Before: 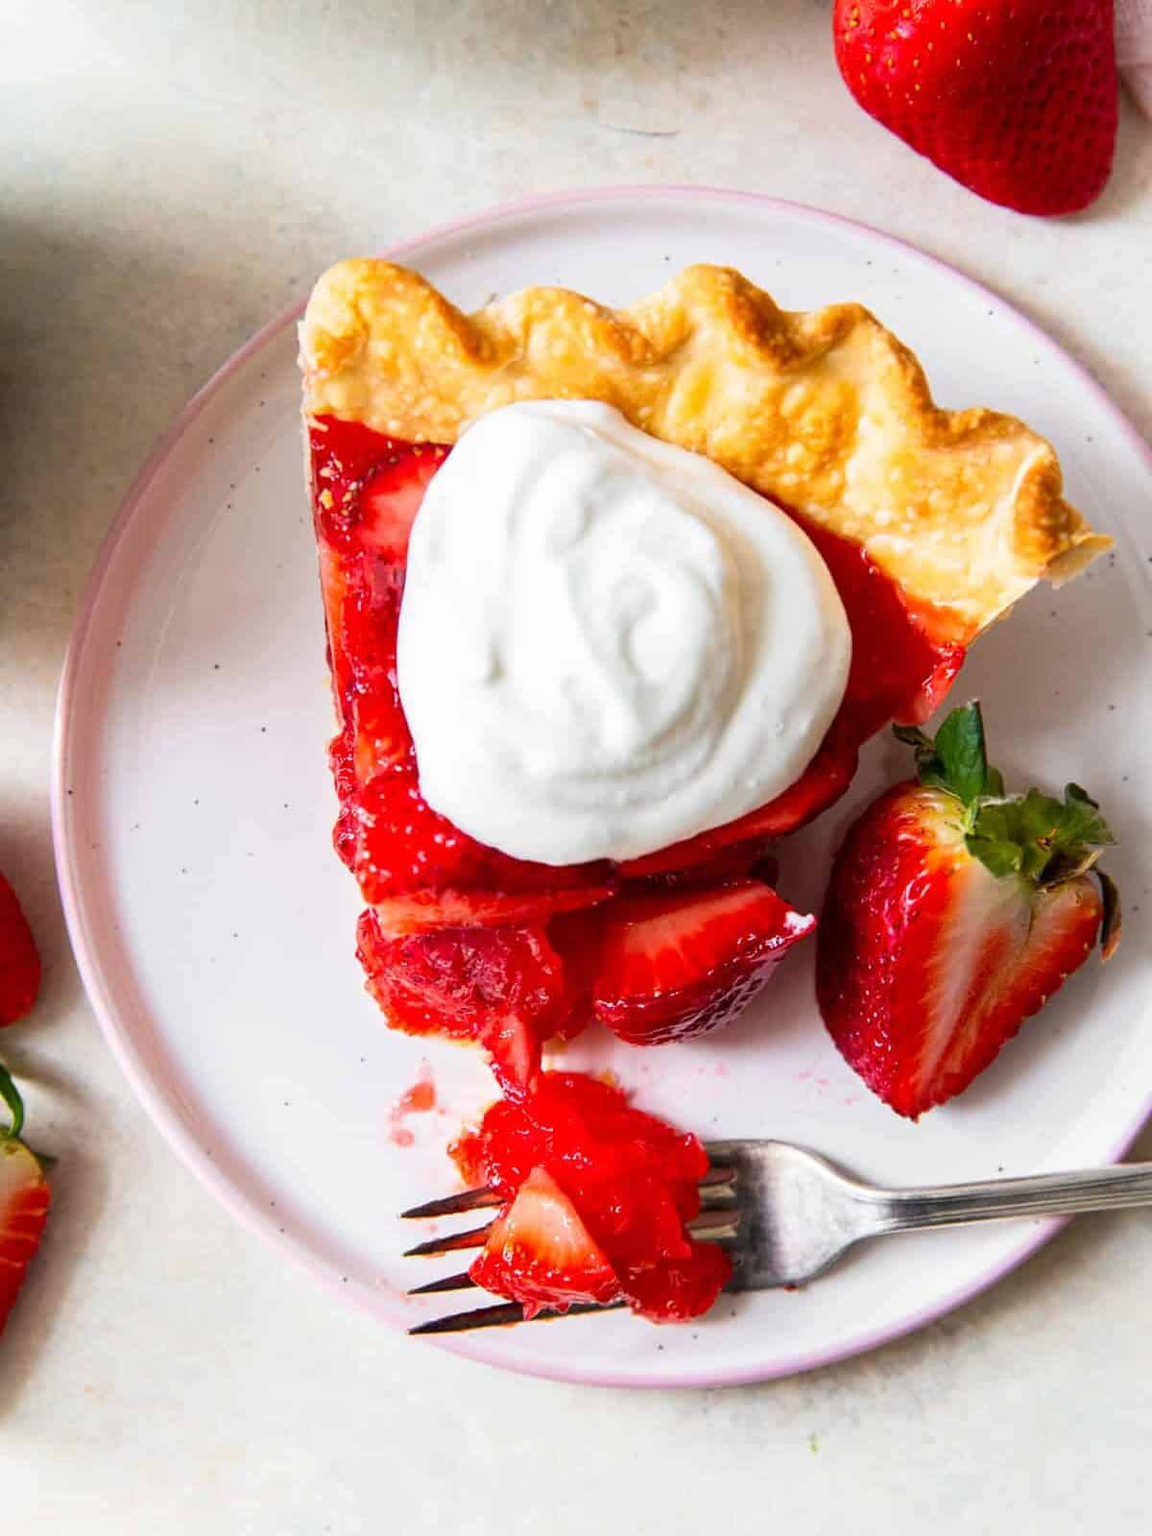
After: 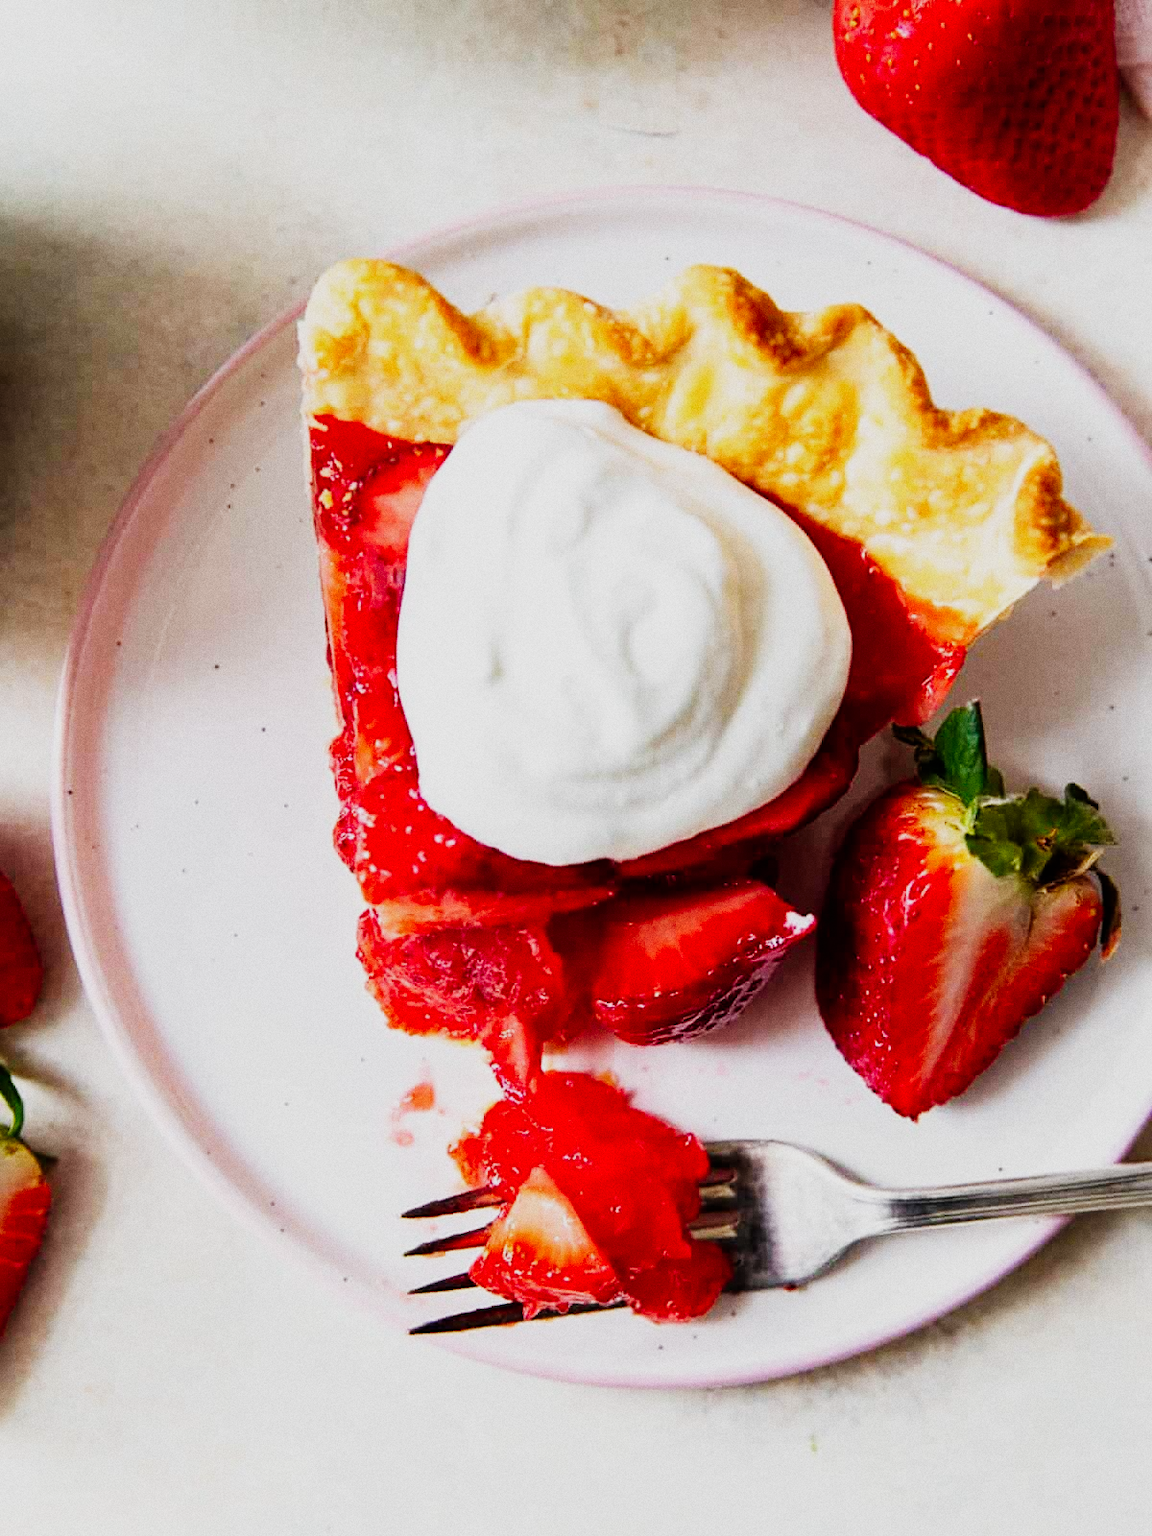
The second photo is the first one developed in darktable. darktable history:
grain: coarseness 0.09 ISO
sigmoid: contrast 1.8, skew -0.2, preserve hue 0%, red attenuation 0.1, red rotation 0.035, green attenuation 0.1, green rotation -0.017, blue attenuation 0.15, blue rotation -0.052, base primaries Rec2020
